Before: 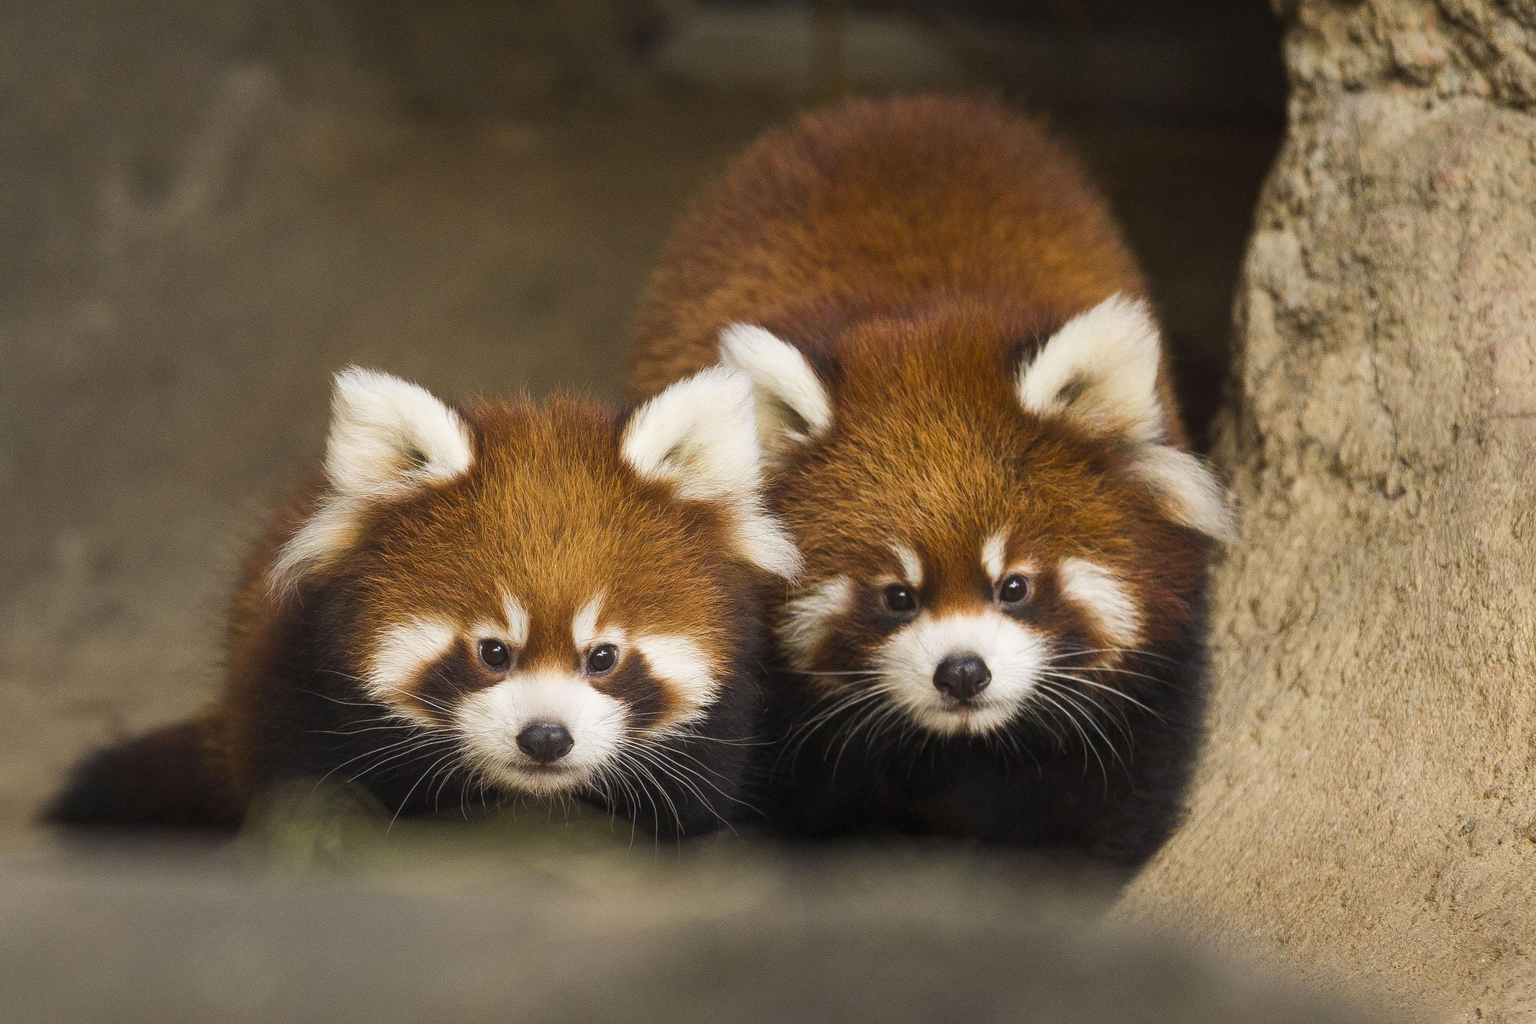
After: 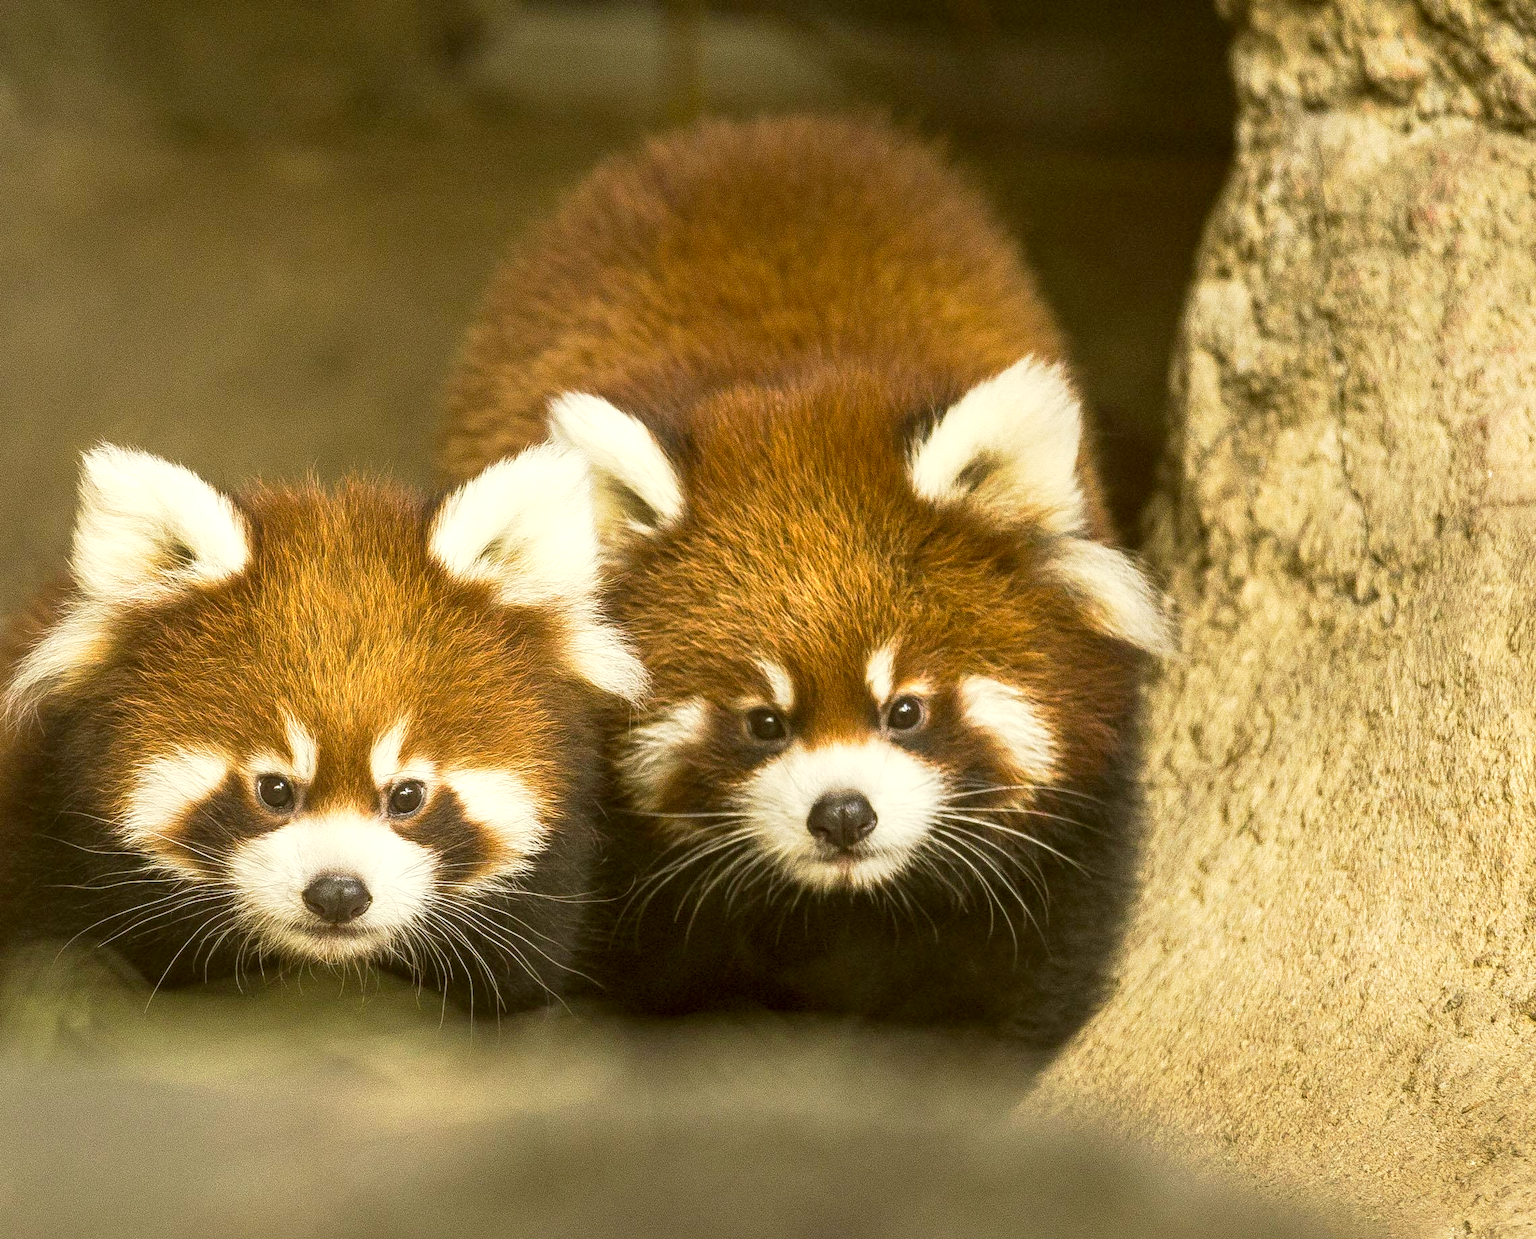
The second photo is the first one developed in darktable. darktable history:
crop: left 17.4%, bottom 0.047%
tone curve: curves: ch0 [(0.013, 0) (0.061, 0.059) (0.239, 0.256) (0.502, 0.501) (0.683, 0.676) (0.761, 0.773) (0.858, 0.858) (0.987, 0.945)]; ch1 [(0, 0) (0.172, 0.123) (0.304, 0.267) (0.414, 0.395) (0.472, 0.473) (0.502, 0.502) (0.521, 0.528) (0.583, 0.595) (0.654, 0.673) (0.728, 0.761) (1, 1)]; ch2 [(0, 0) (0.411, 0.424) (0.485, 0.476) (0.502, 0.501) (0.553, 0.557) (0.57, 0.576) (1, 1)], preserve colors none
color correction: highlights a* -1.6, highlights b* 10.47, shadows a* 0.92, shadows b* 19.37
exposure: black level correction 0, exposure 0.699 EV, compensate exposure bias true, compensate highlight preservation false
local contrast: on, module defaults
